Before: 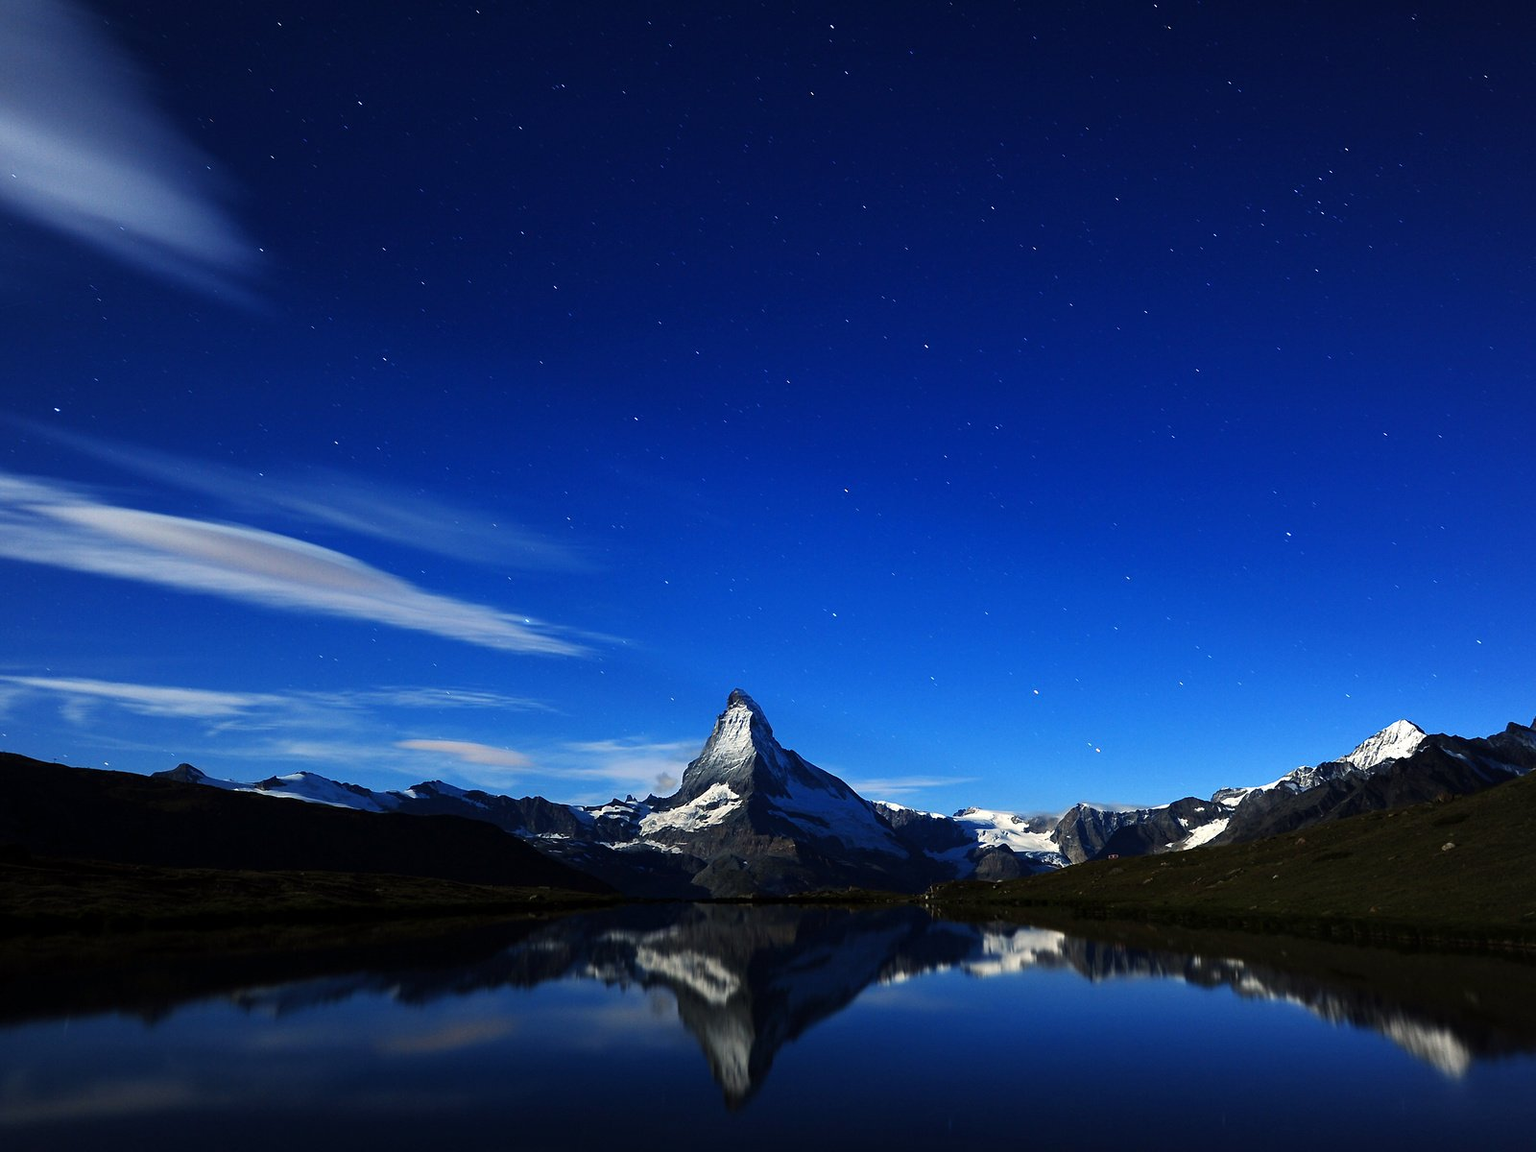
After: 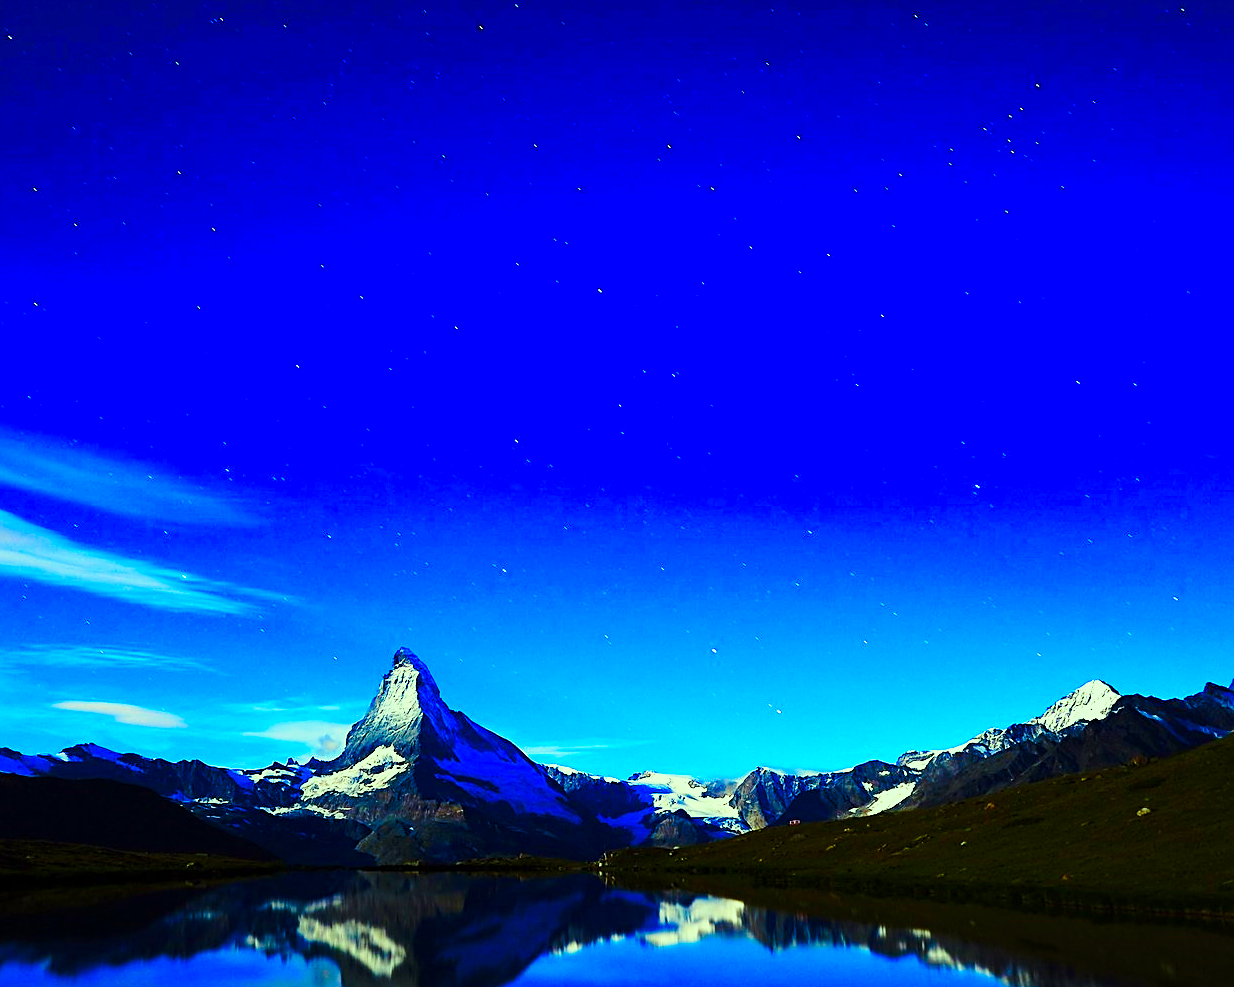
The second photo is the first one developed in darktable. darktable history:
color correction: highlights a* -10.93, highlights b* 9.83, saturation 1.71
color balance rgb: linear chroma grading › global chroma 15.256%, perceptual saturation grading › global saturation 25.022%
crop: left 22.856%, top 5.893%, bottom 11.826%
base curve: curves: ch0 [(0, 0) (0.032, 0.037) (0.105, 0.228) (0.435, 0.76) (0.856, 0.983) (1, 1)], preserve colors none
sharpen: on, module defaults
